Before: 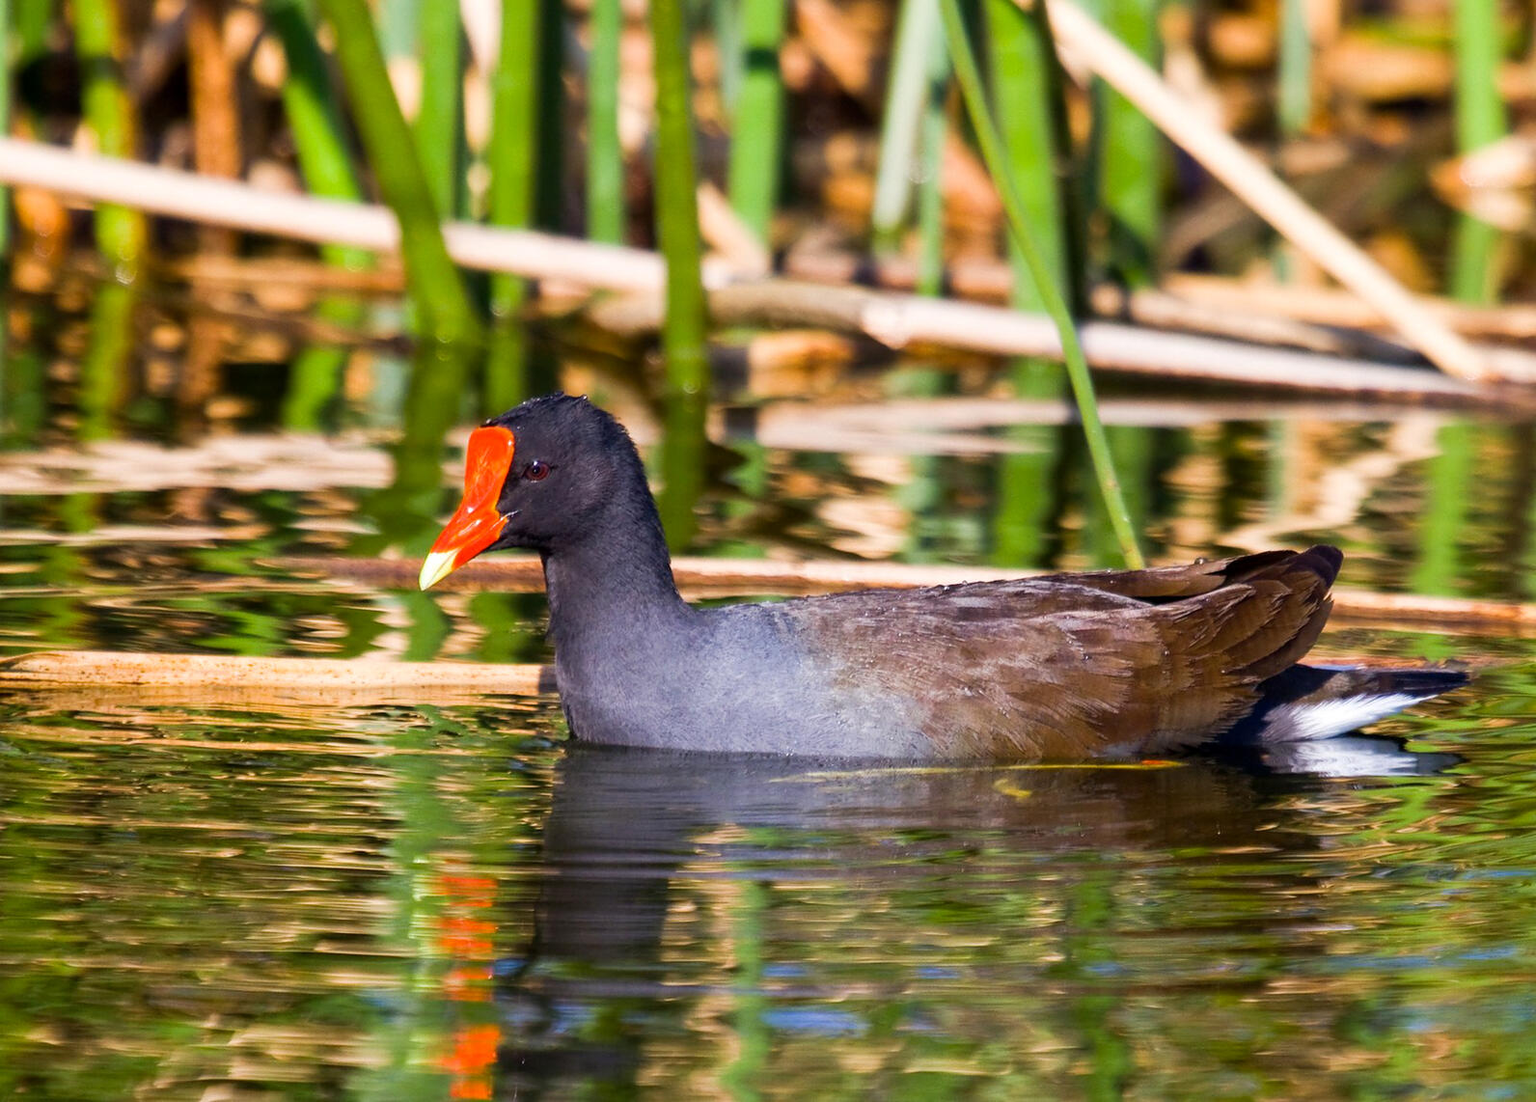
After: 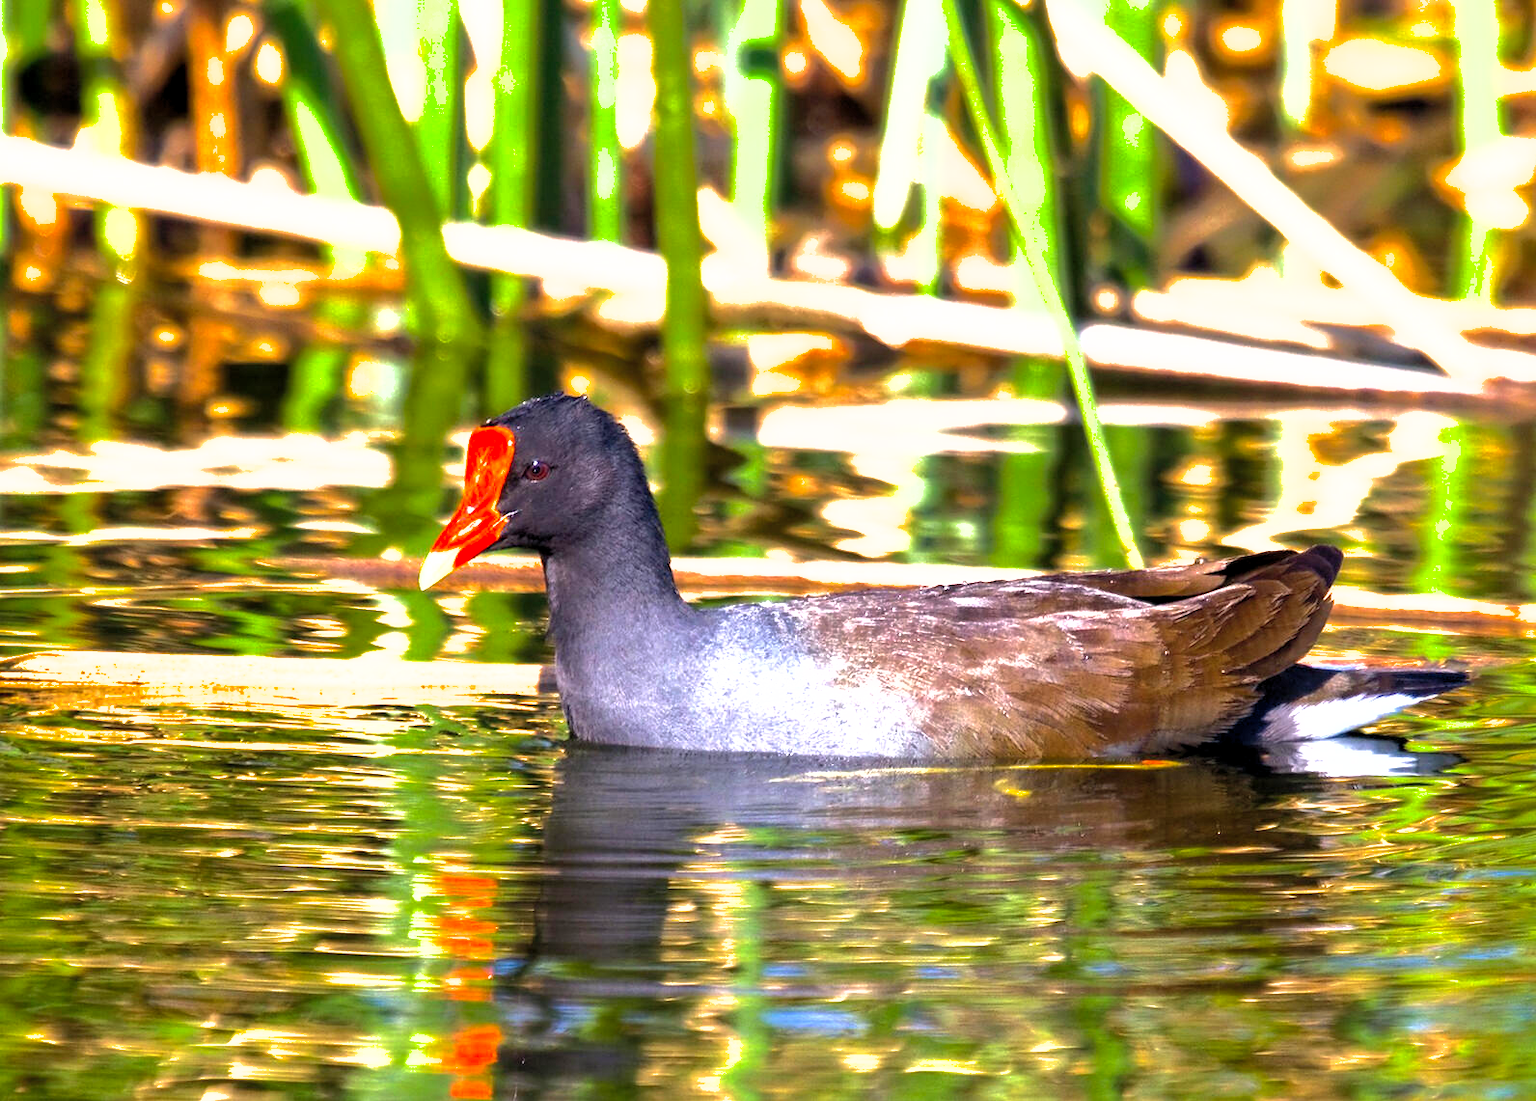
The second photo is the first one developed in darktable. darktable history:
levels: levels [0.012, 0.367, 0.697]
shadows and highlights: highlights -60
